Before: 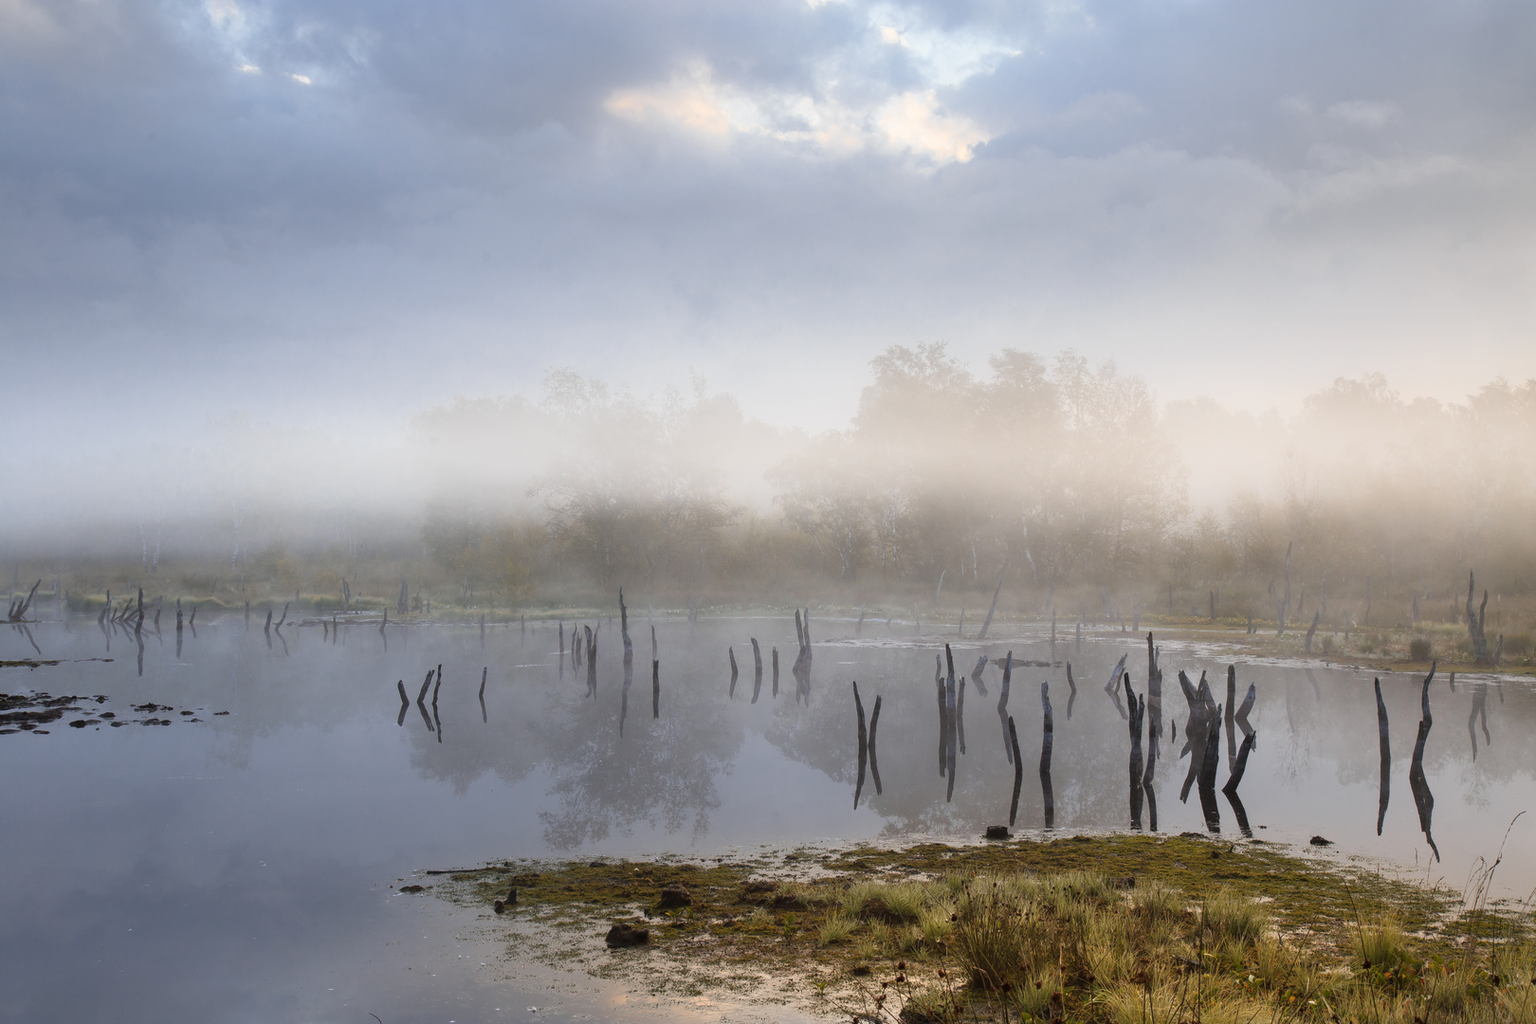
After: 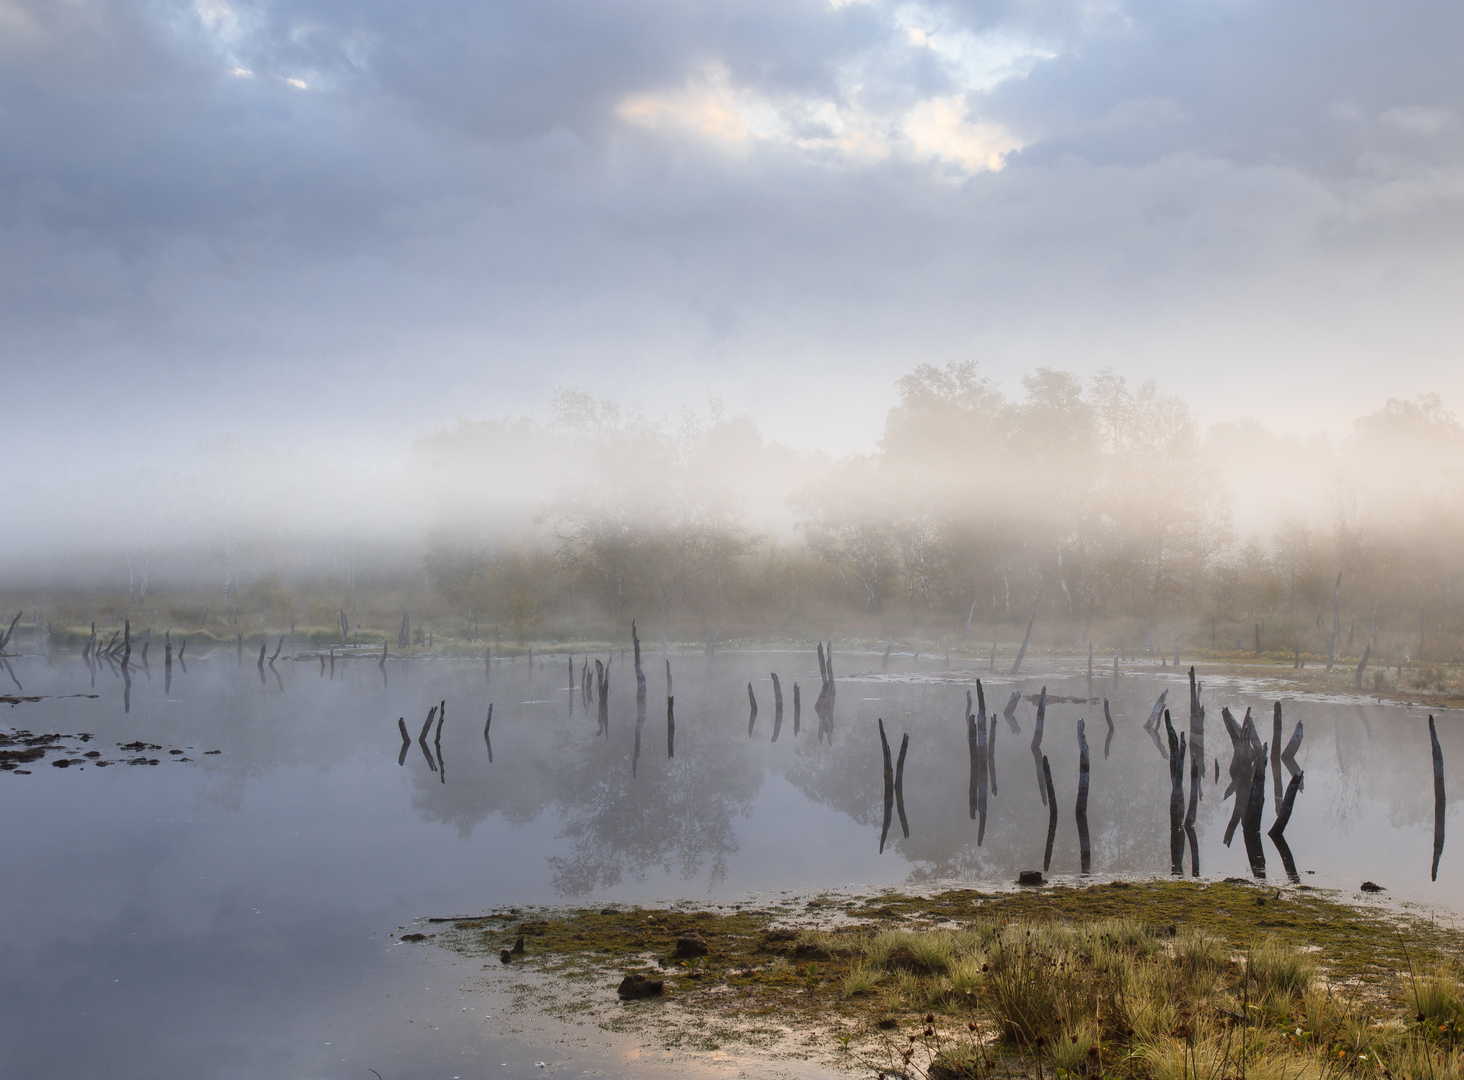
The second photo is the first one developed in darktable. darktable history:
crop and rotate: left 1.327%, right 8.287%
